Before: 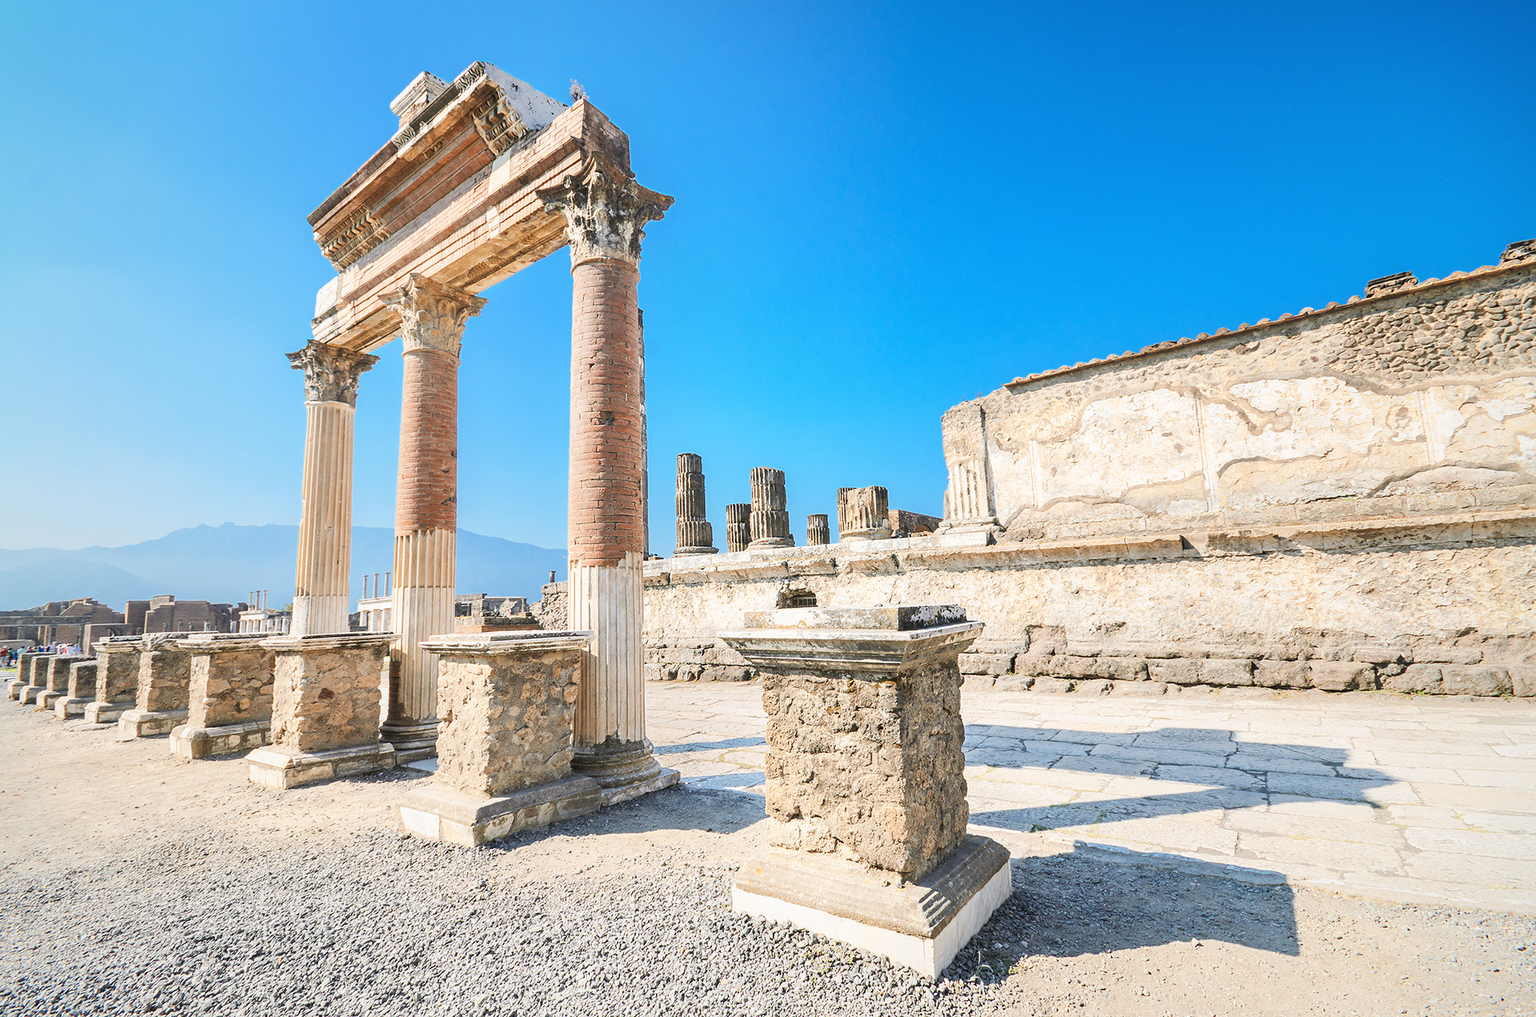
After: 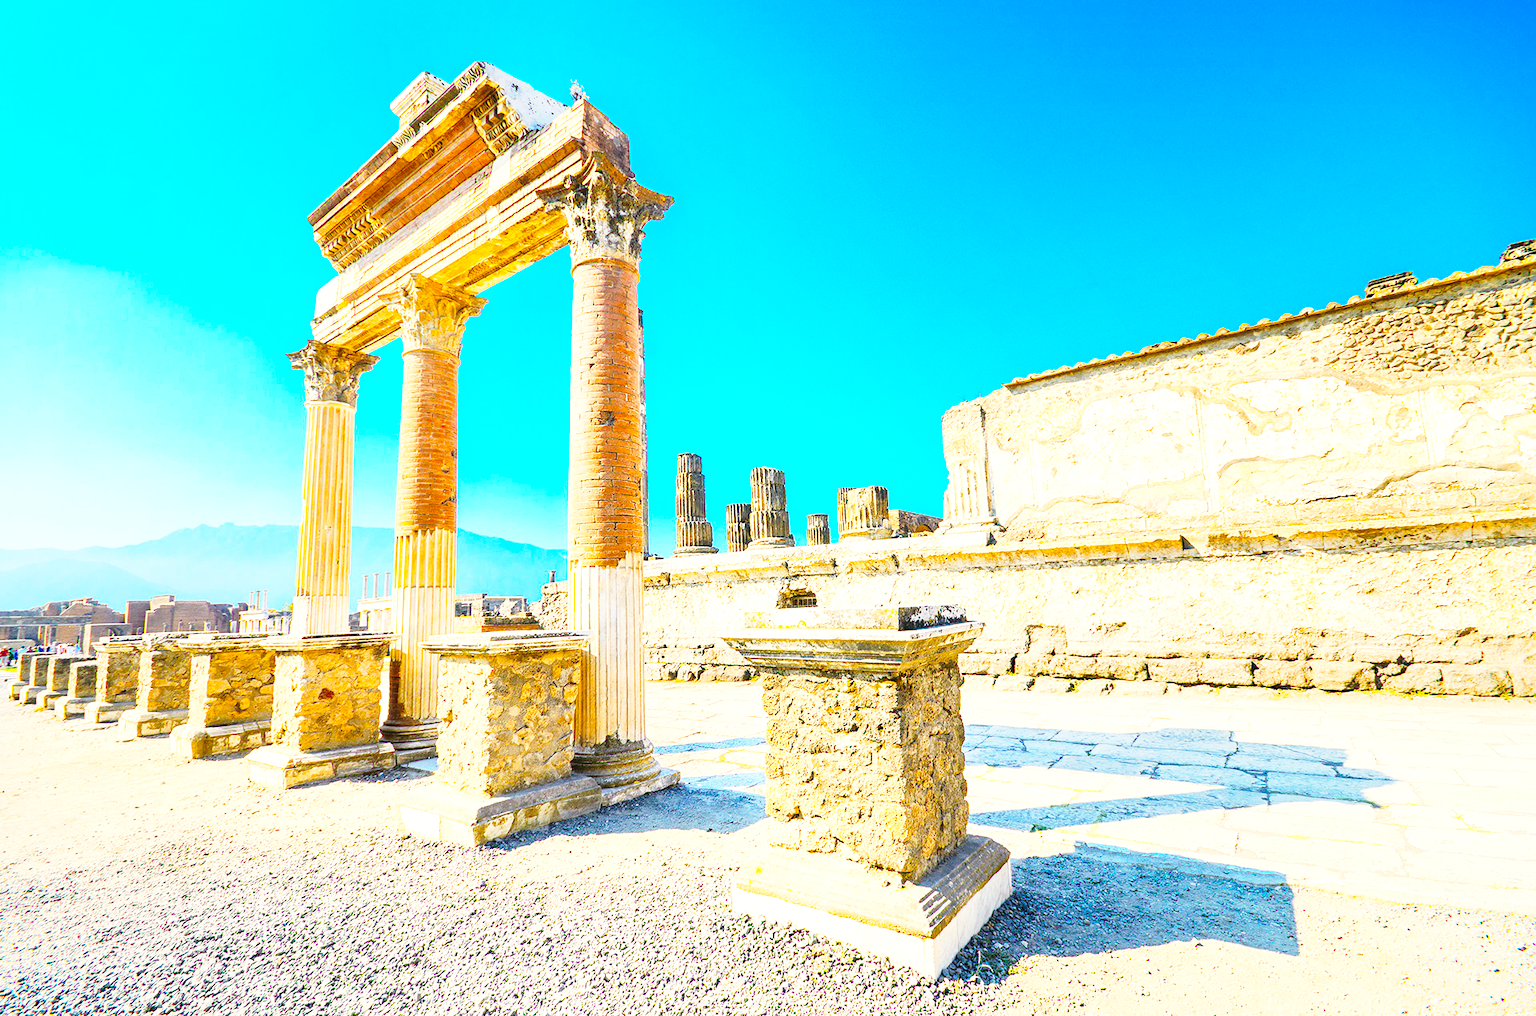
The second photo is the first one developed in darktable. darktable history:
color correction: highlights b* 3
base curve: curves: ch0 [(0, 0) (0.028, 0.03) (0.121, 0.232) (0.46, 0.748) (0.859, 0.968) (1, 1)], preserve colors none
color balance rgb: linear chroma grading › global chroma 14.451%, perceptual saturation grading › global saturation 50.835%, perceptual brilliance grading › global brilliance 11.029%, global vibrance 44.93%
